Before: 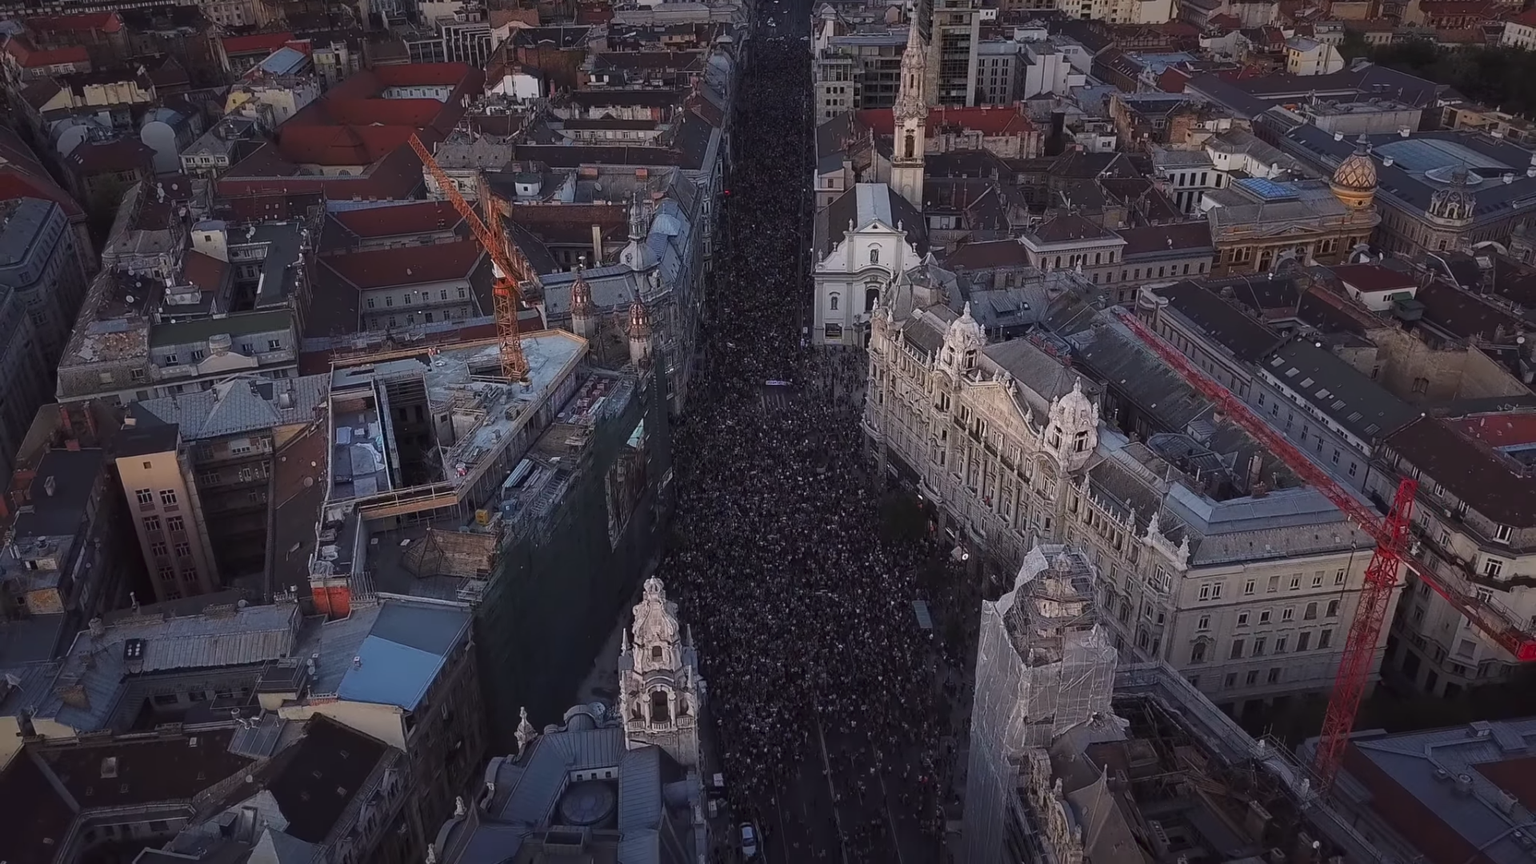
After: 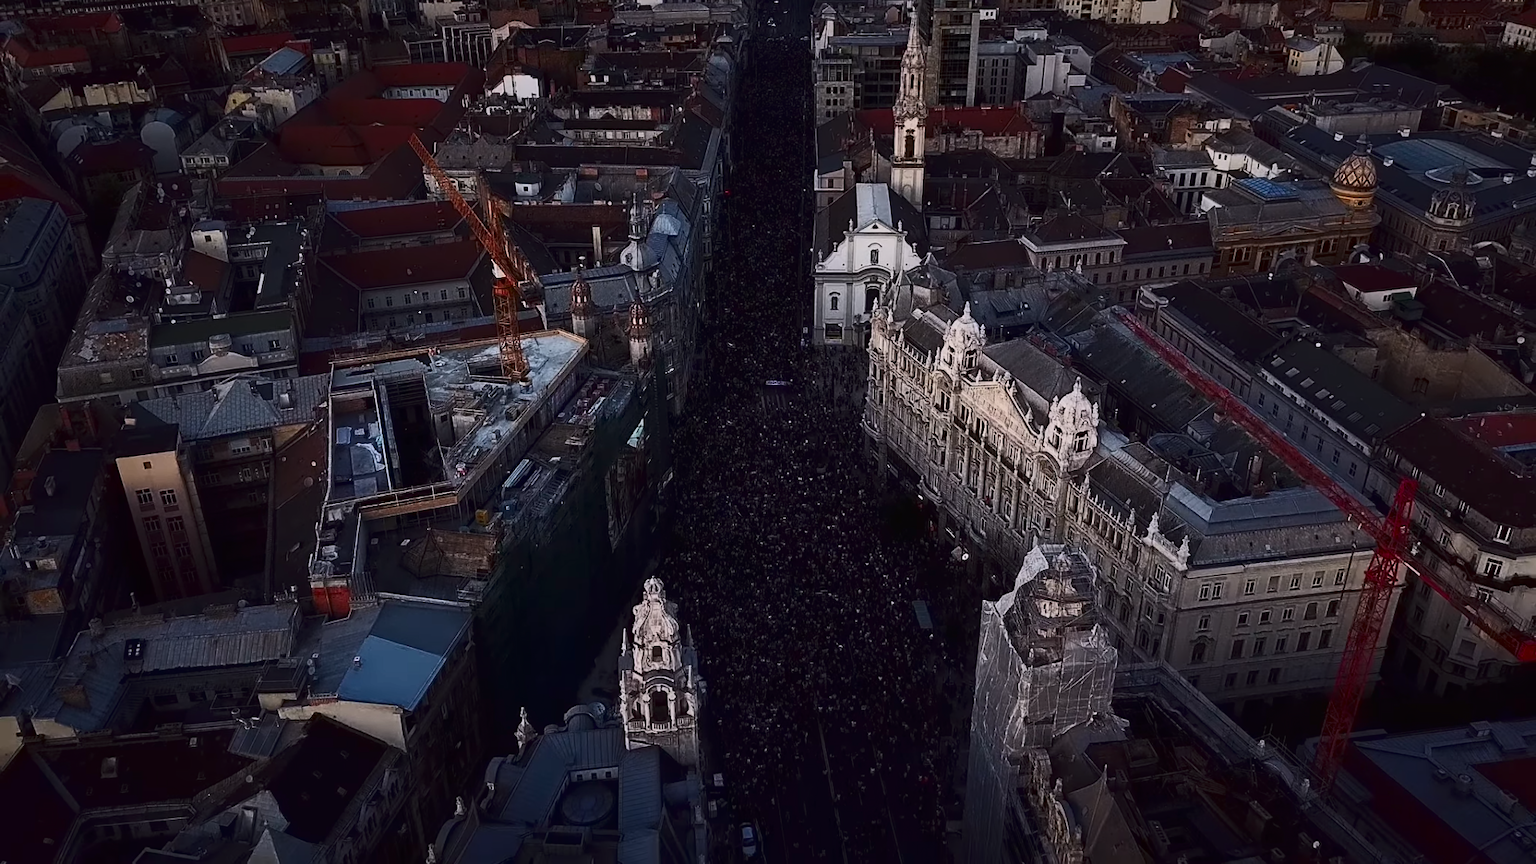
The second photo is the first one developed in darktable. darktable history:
tone curve: curves: ch0 [(0, 0) (0.003, 0.002) (0.011, 0.004) (0.025, 0.005) (0.044, 0.009) (0.069, 0.013) (0.1, 0.017) (0.136, 0.036) (0.177, 0.066) (0.224, 0.102) (0.277, 0.143) (0.335, 0.197) (0.399, 0.268) (0.468, 0.389) (0.543, 0.549) (0.623, 0.714) (0.709, 0.801) (0.801, 0.854) (0.898, 0.9) (1, 1)], color space Lab, independent channels
